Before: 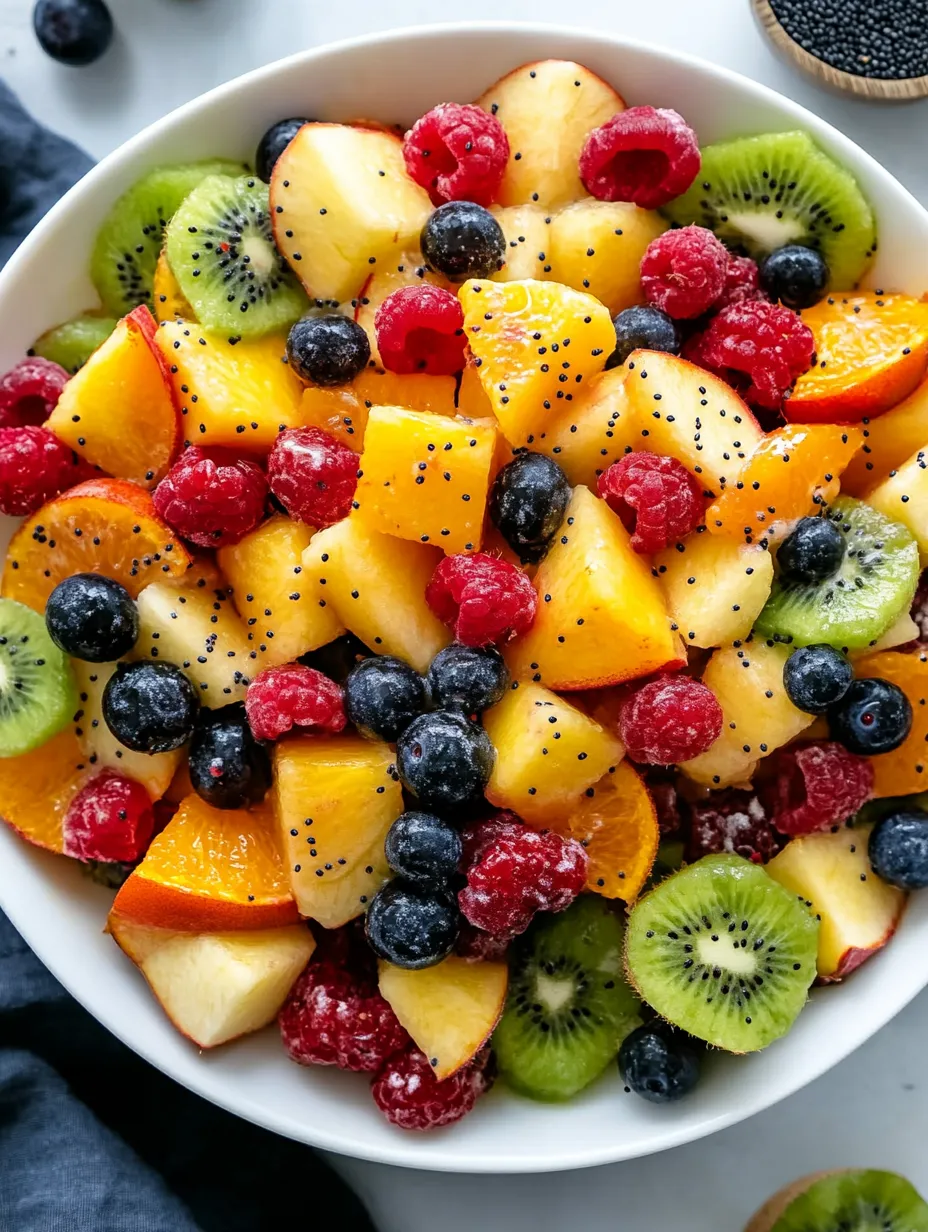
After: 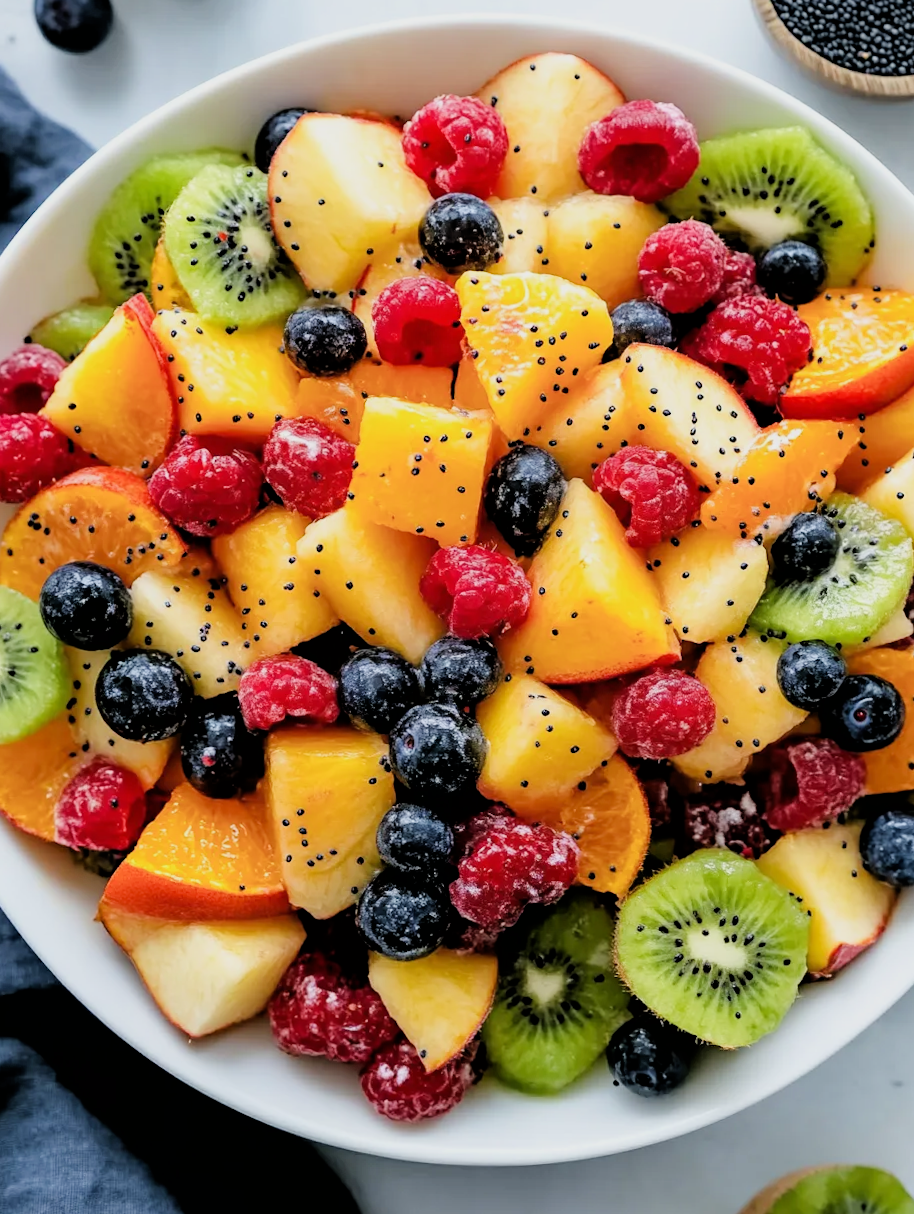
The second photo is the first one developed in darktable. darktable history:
filmic rgb: black relative exposure -4.83 EV, white relative exposure 4.06 EV, hardness 2.83
exposure: black level correction 0, exposure 0.498 EV, compensate highlight preservation false
crop and rotate: angle -0.621°
